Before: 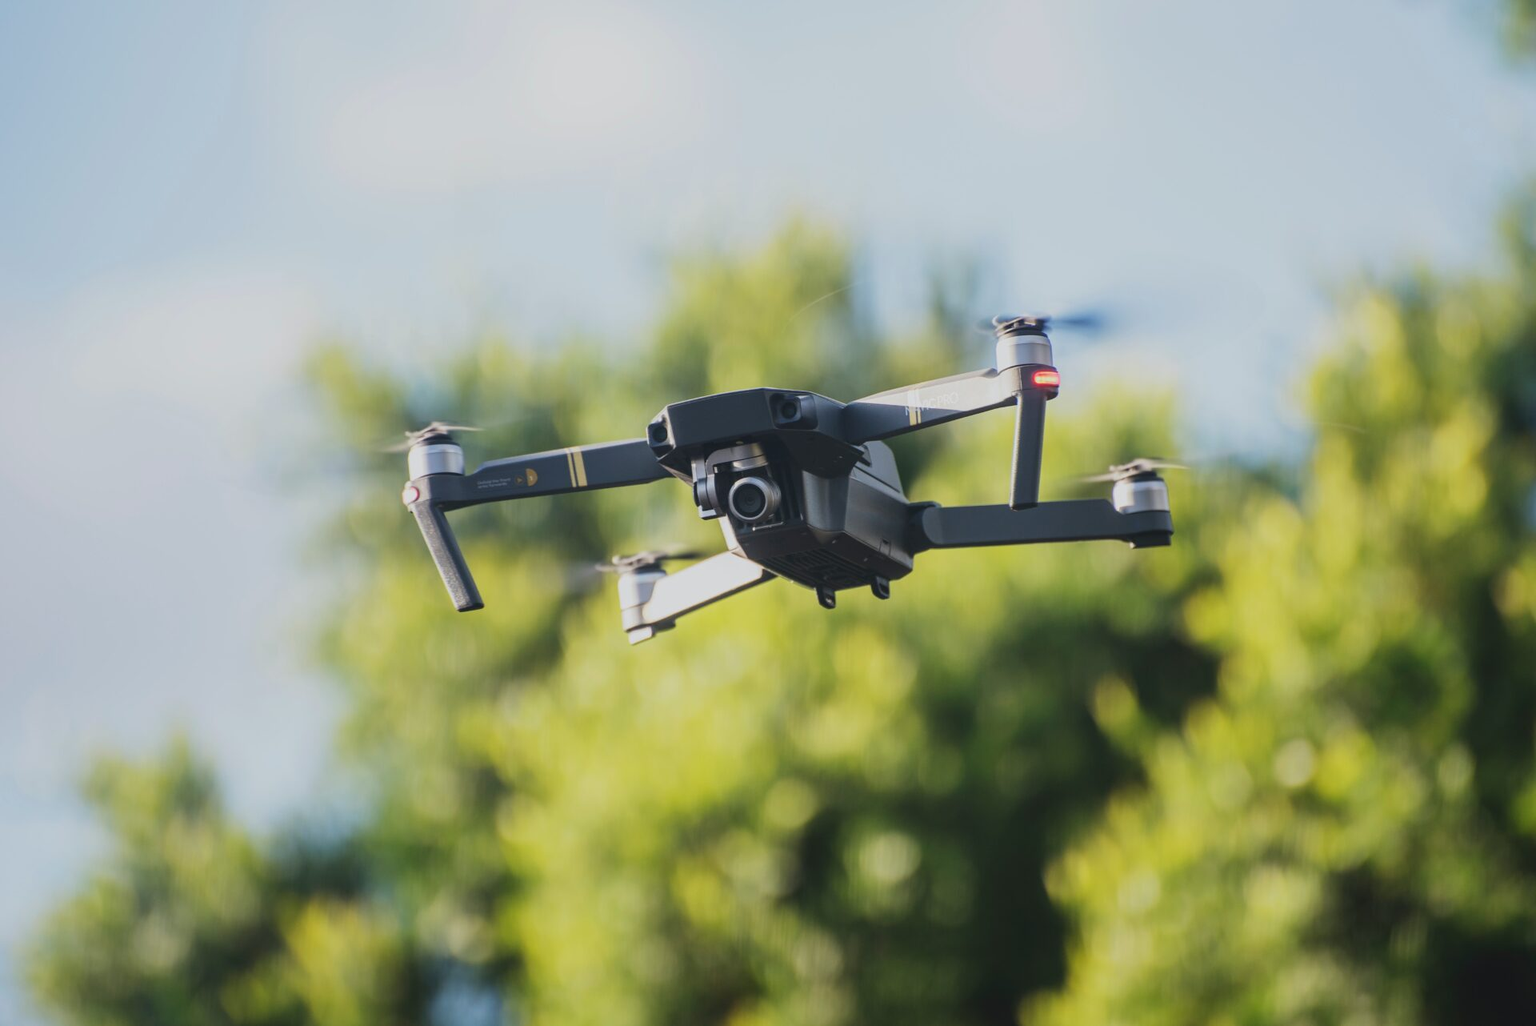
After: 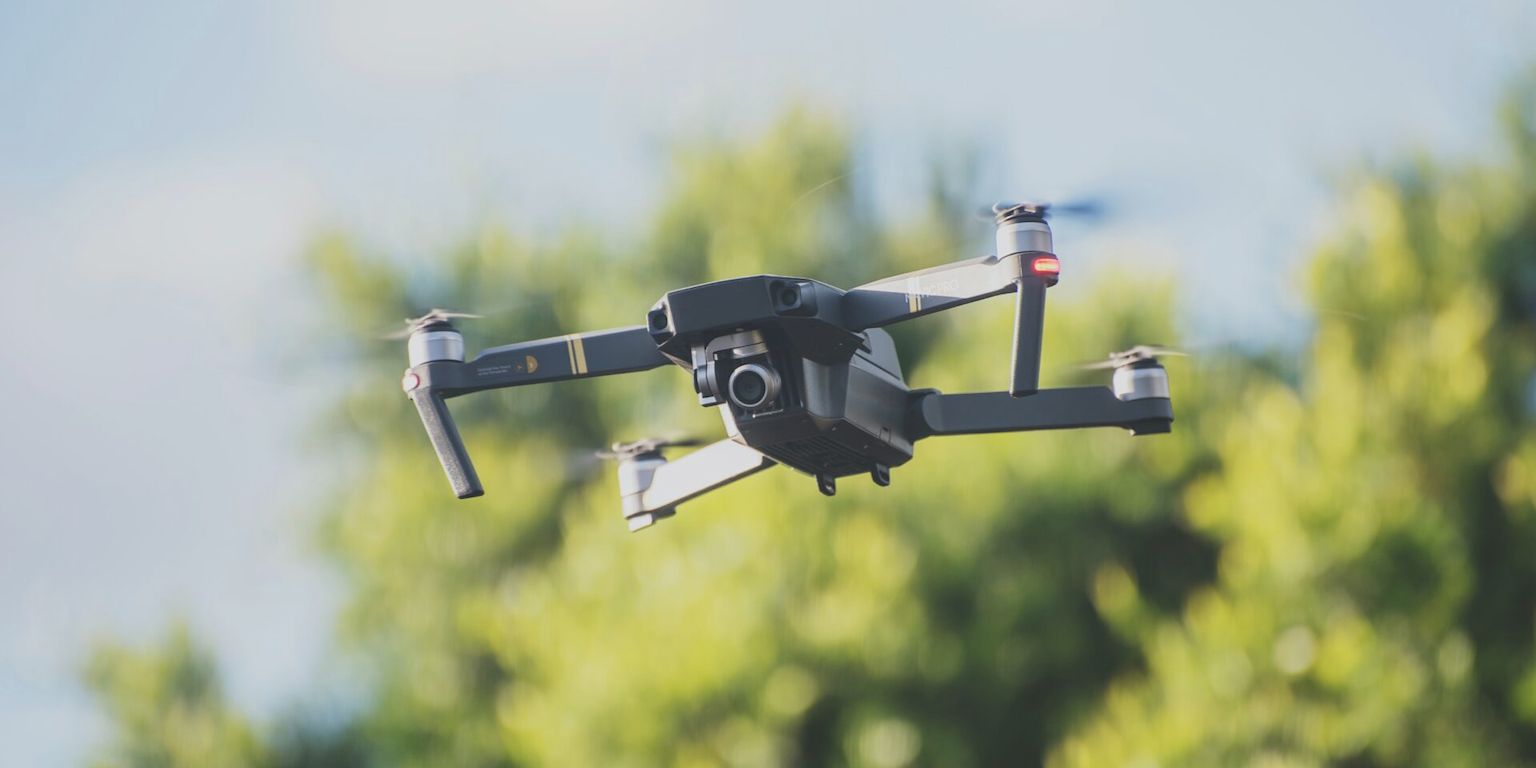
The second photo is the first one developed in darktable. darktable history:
color balance: lift [1.007, 1, 1, 1], gamma [1.097, 1, 1, 1]
crop: top 11.038%, bottom 13.962%
